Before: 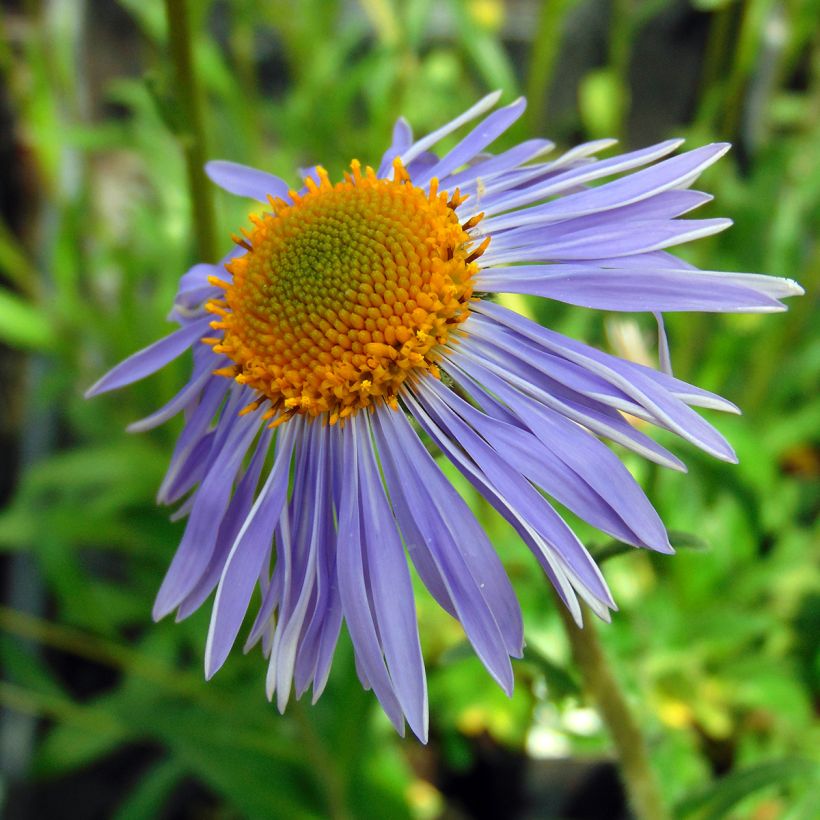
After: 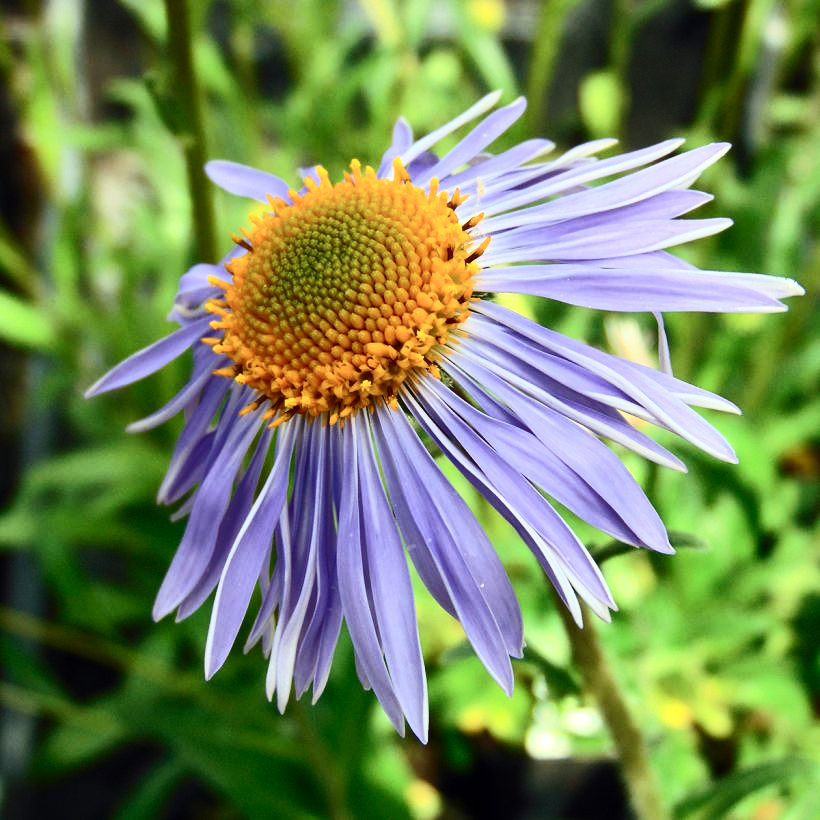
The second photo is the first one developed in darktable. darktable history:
contrast brightness saturation: contrast 0.384, brightness 0.103
